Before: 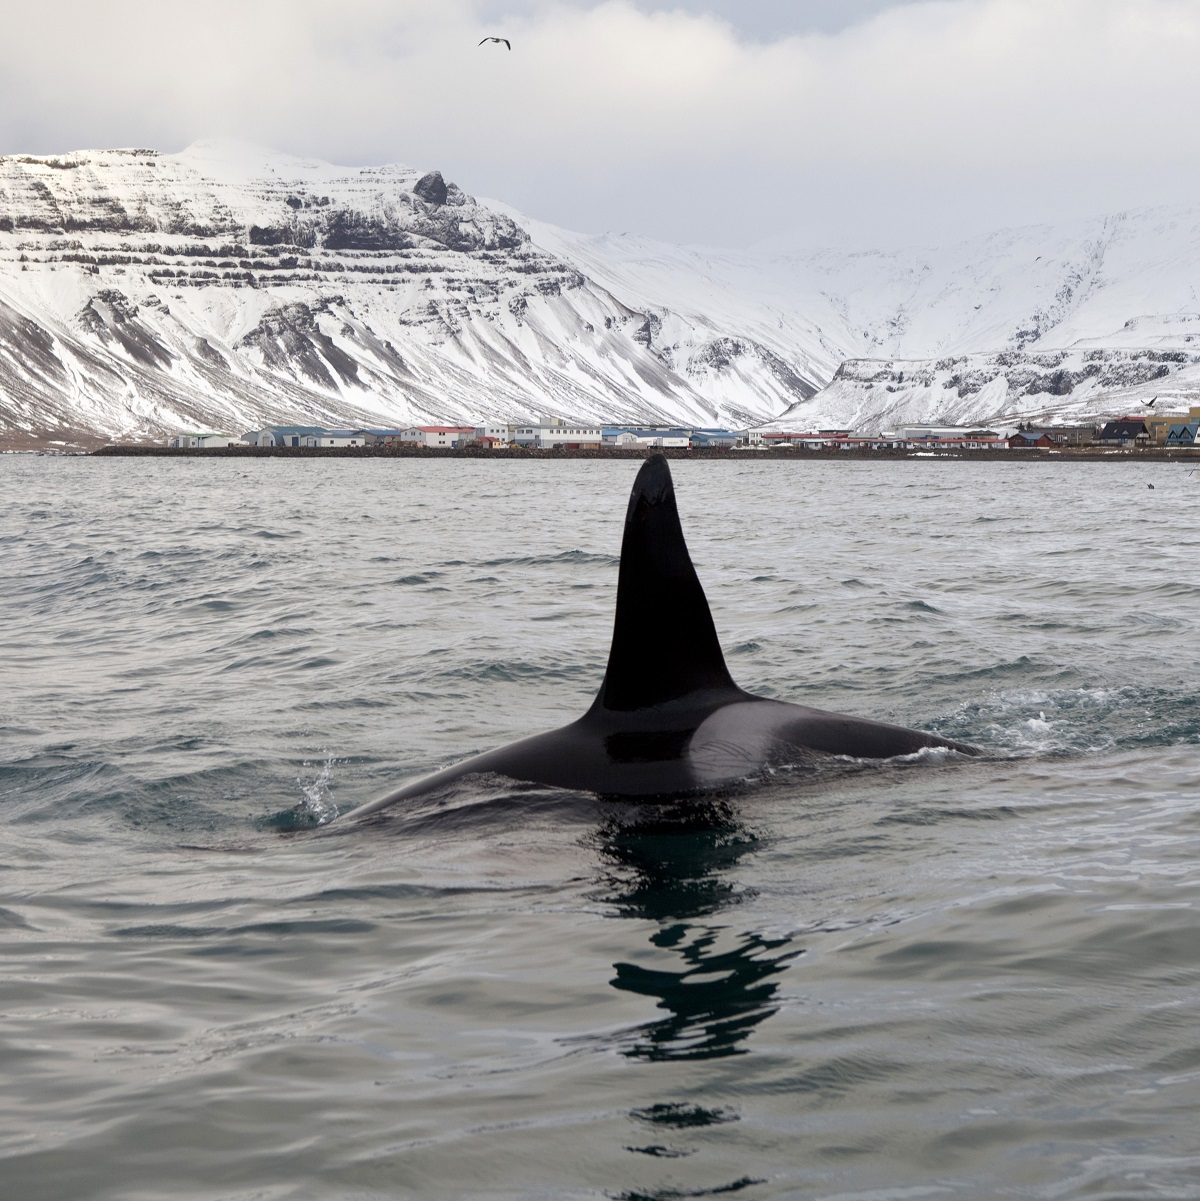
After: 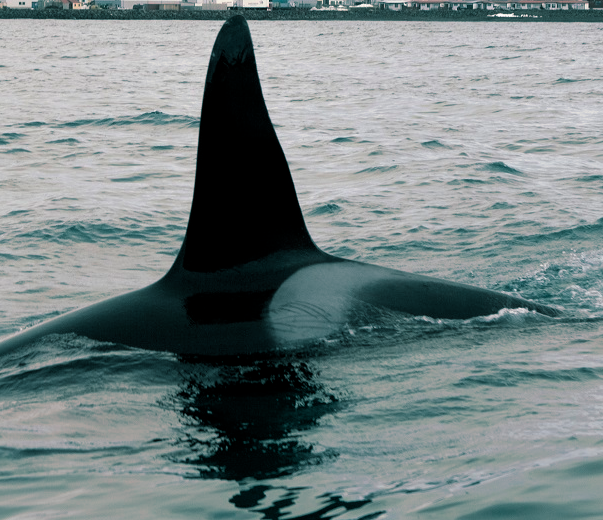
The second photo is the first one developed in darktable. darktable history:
split-toning: shadows › hue 186.43°, highlights › hue 49.29°, compress 30.29%
crop: left 35.03%, top 36.625%, right 14.663%, bottom 20.057%
tone equalizer: on, module defaults
